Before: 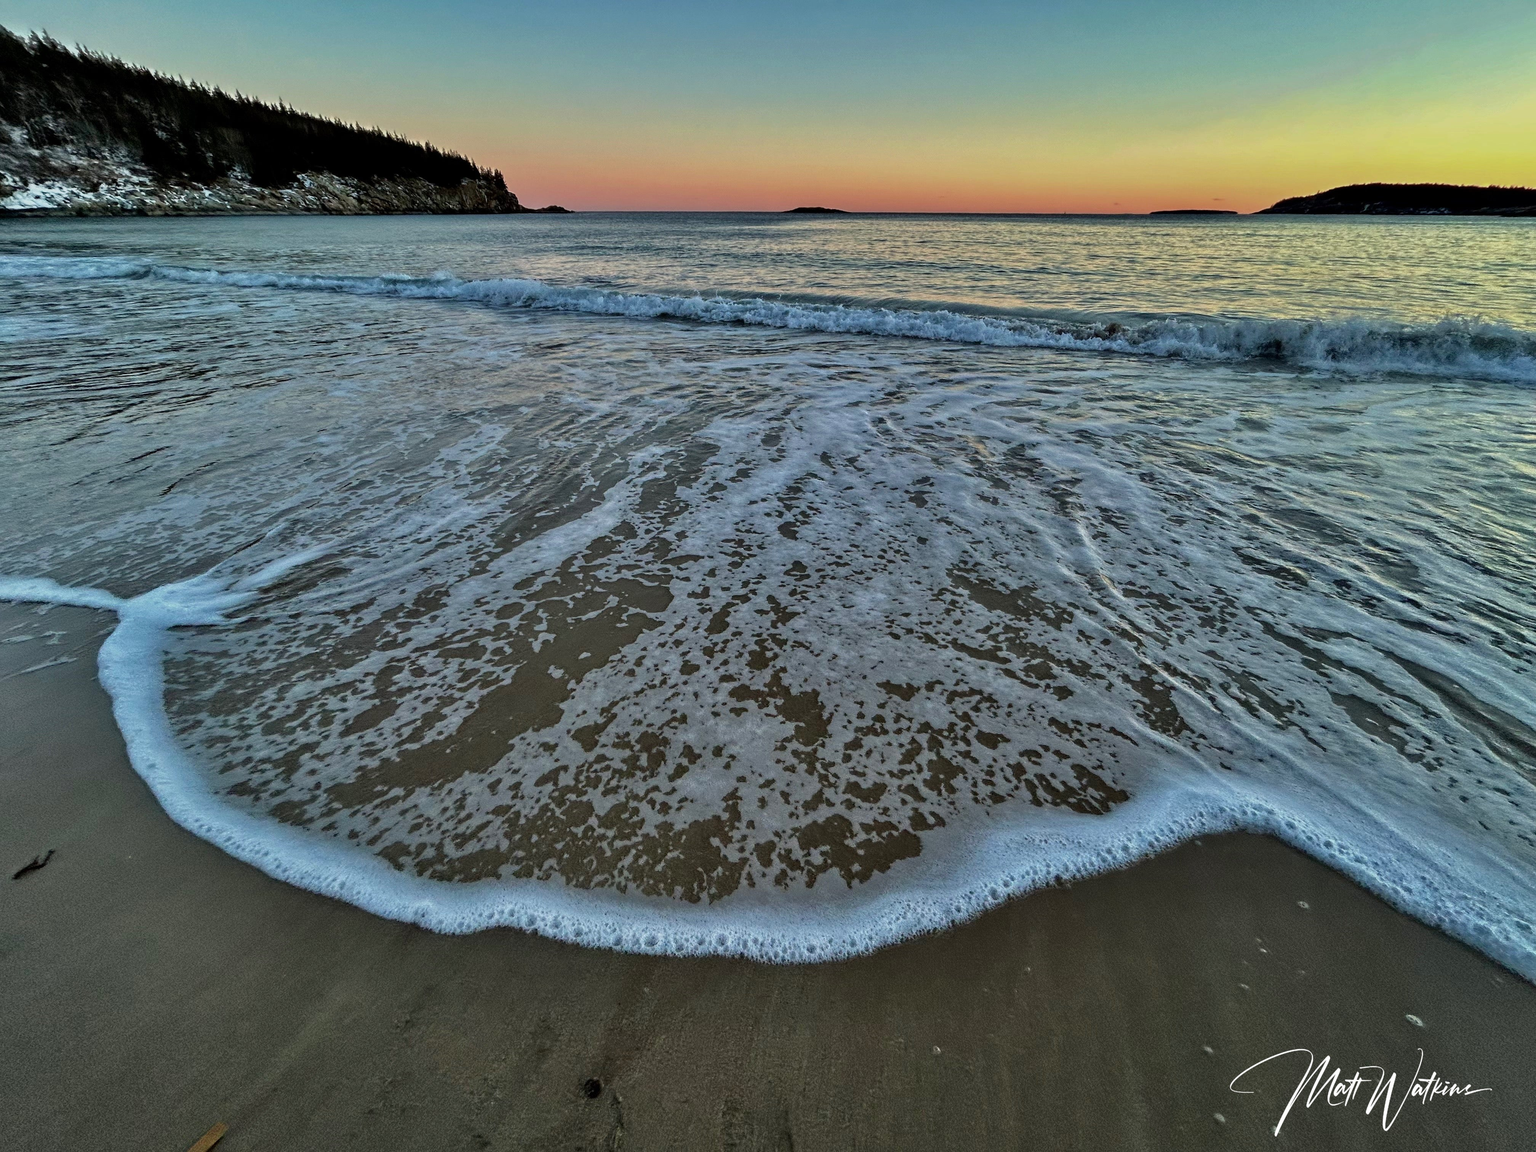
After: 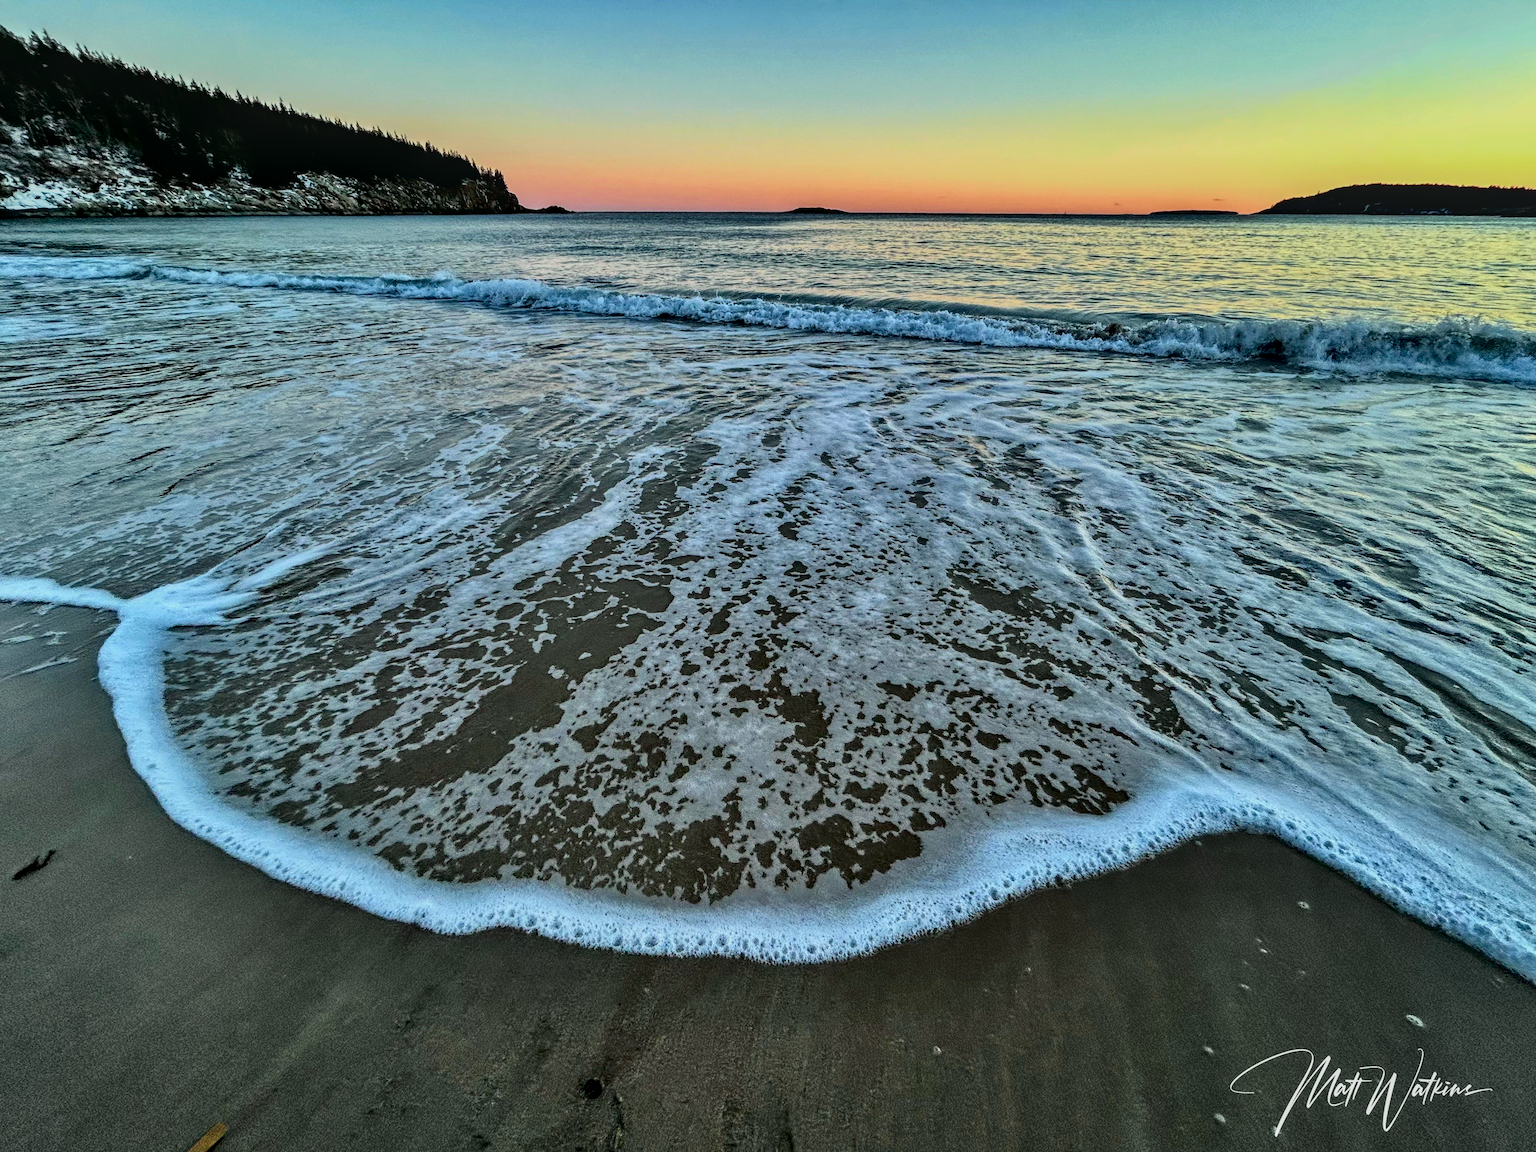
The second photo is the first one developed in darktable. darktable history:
tone curve: curves: ch0 [(0, 0.017) (0.091, 0.046) (0.298, 0.287) (0.439, 0.482) (0.64, 0.729) (0.785, 0.817) (0.995, 0.917)]; ch1 [(0, 0) (0.384, 0.365) (0.463, 0.447) (0.486, 0.474) (0.503, 0.497) (0.526, 0.52) (0.555, 0.564) (0.578, 0.595) (0.638, 0.644) (0.766, 0.773) (1, 1)]; ch2 [(0, 0) (0.374, 0.344) (0.449, 0.434) (0.501, 0.501) (0.528, 0.519) (0.569, 0.589) (0.61, 0.646) (0.666, 0.688) (1, 1)], color space Lab, independent channels, preserve colors none
local contrast: detail 130%
